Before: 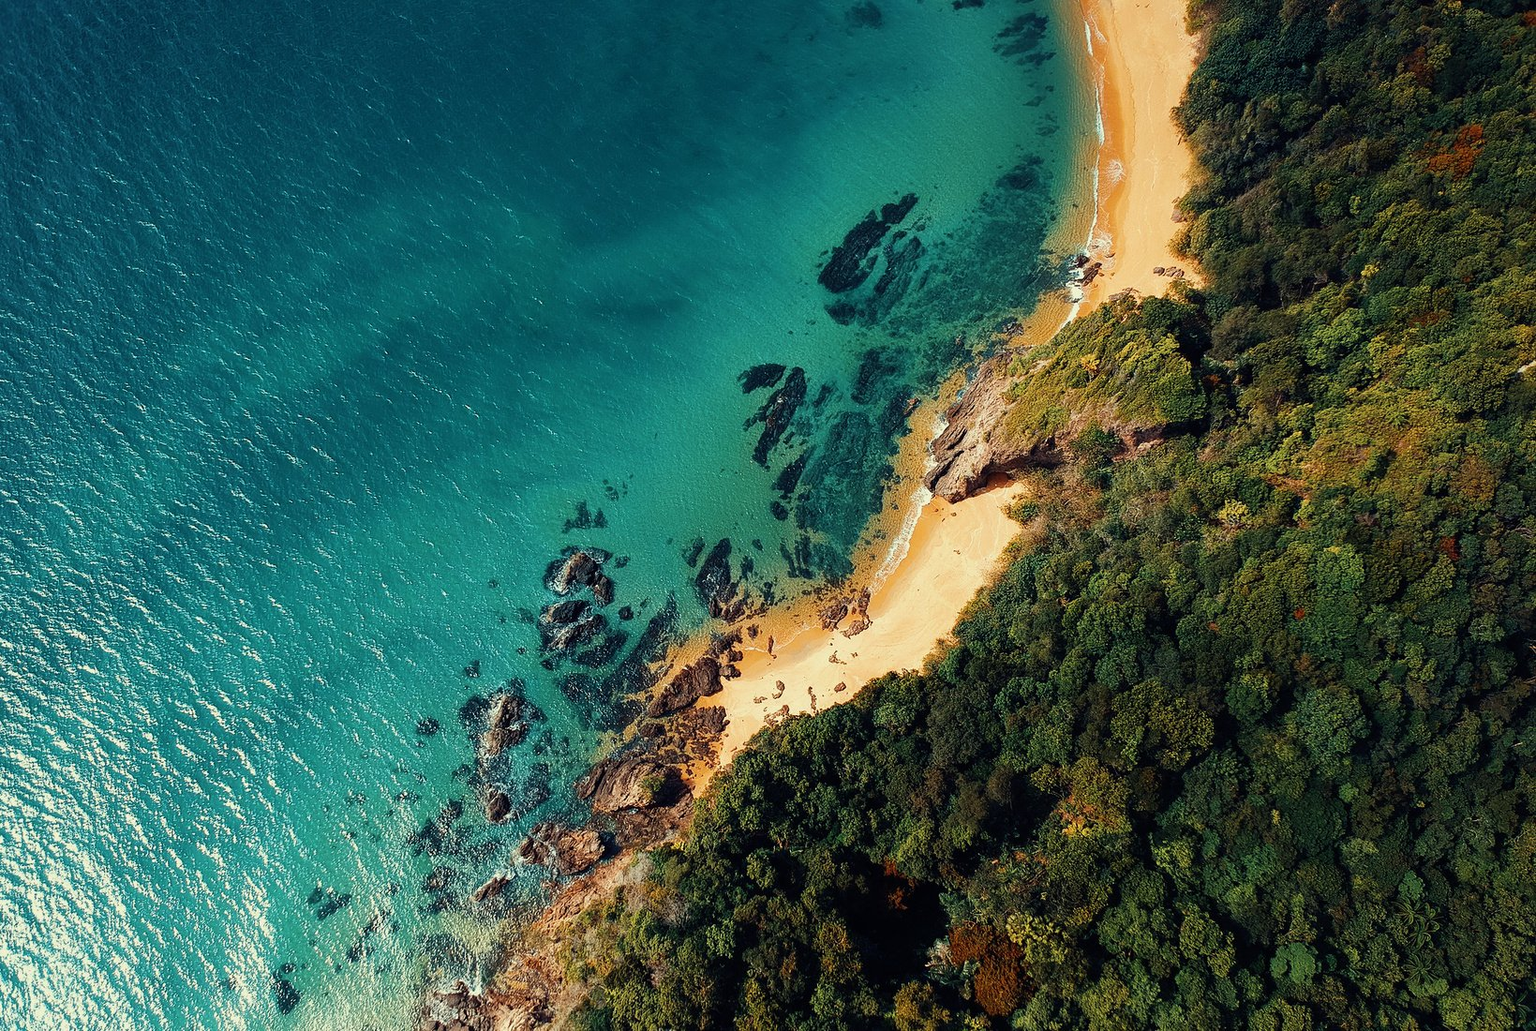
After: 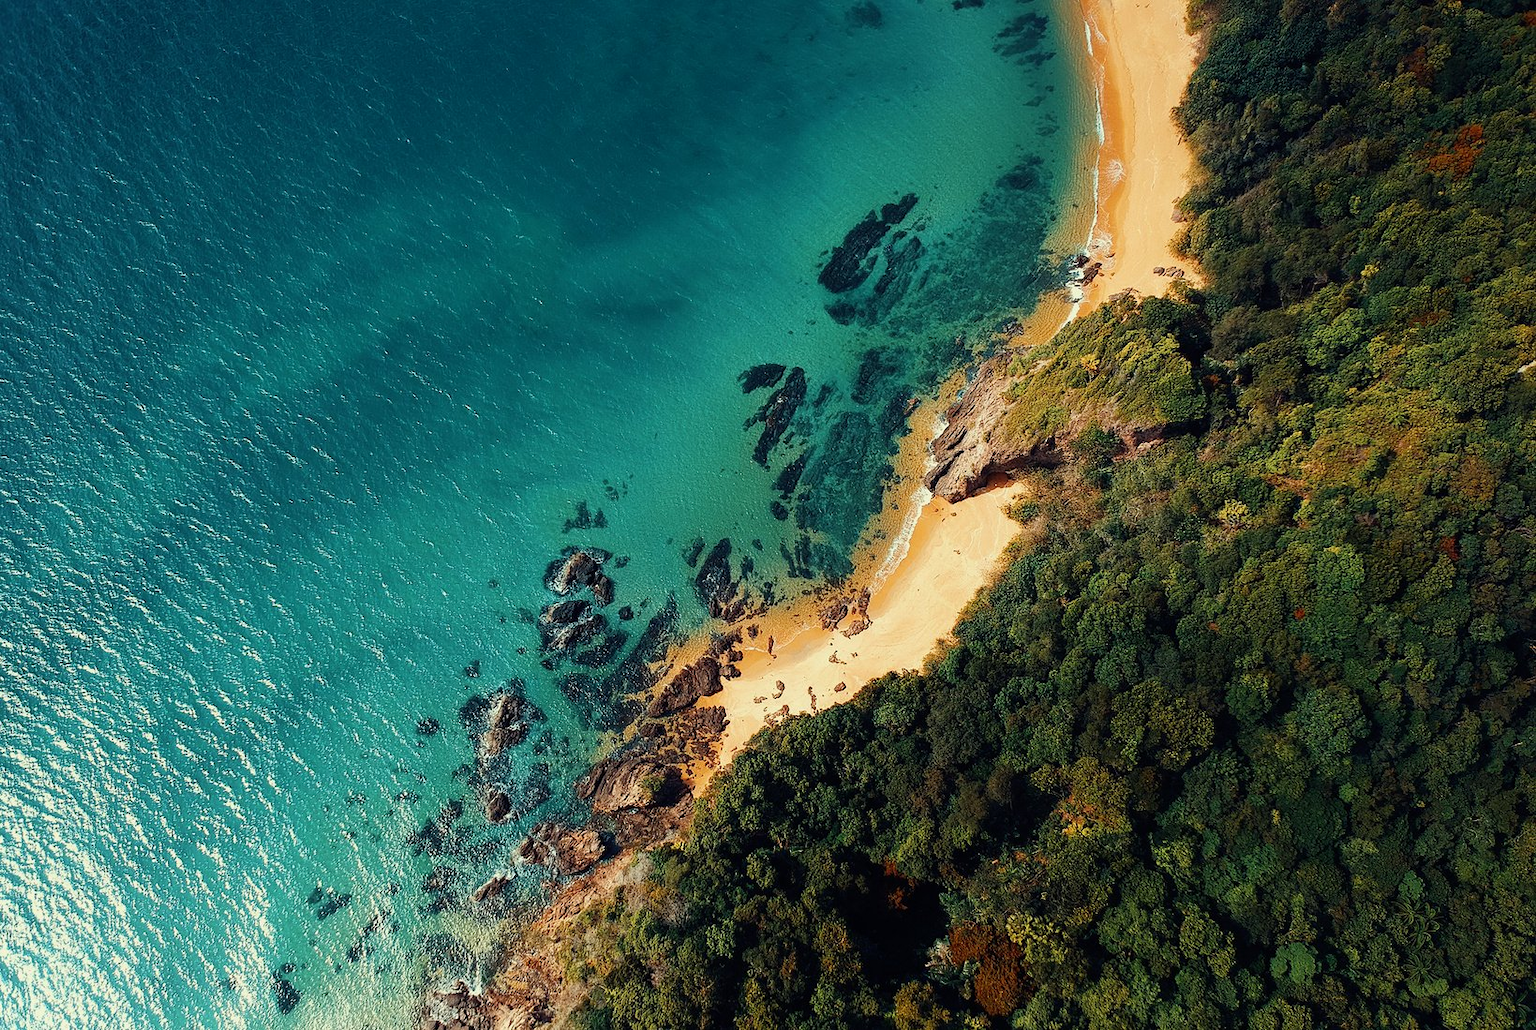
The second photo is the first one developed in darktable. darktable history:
shadows and highlights: shadows -22.24, highlights 47.36, soften with gaussian
